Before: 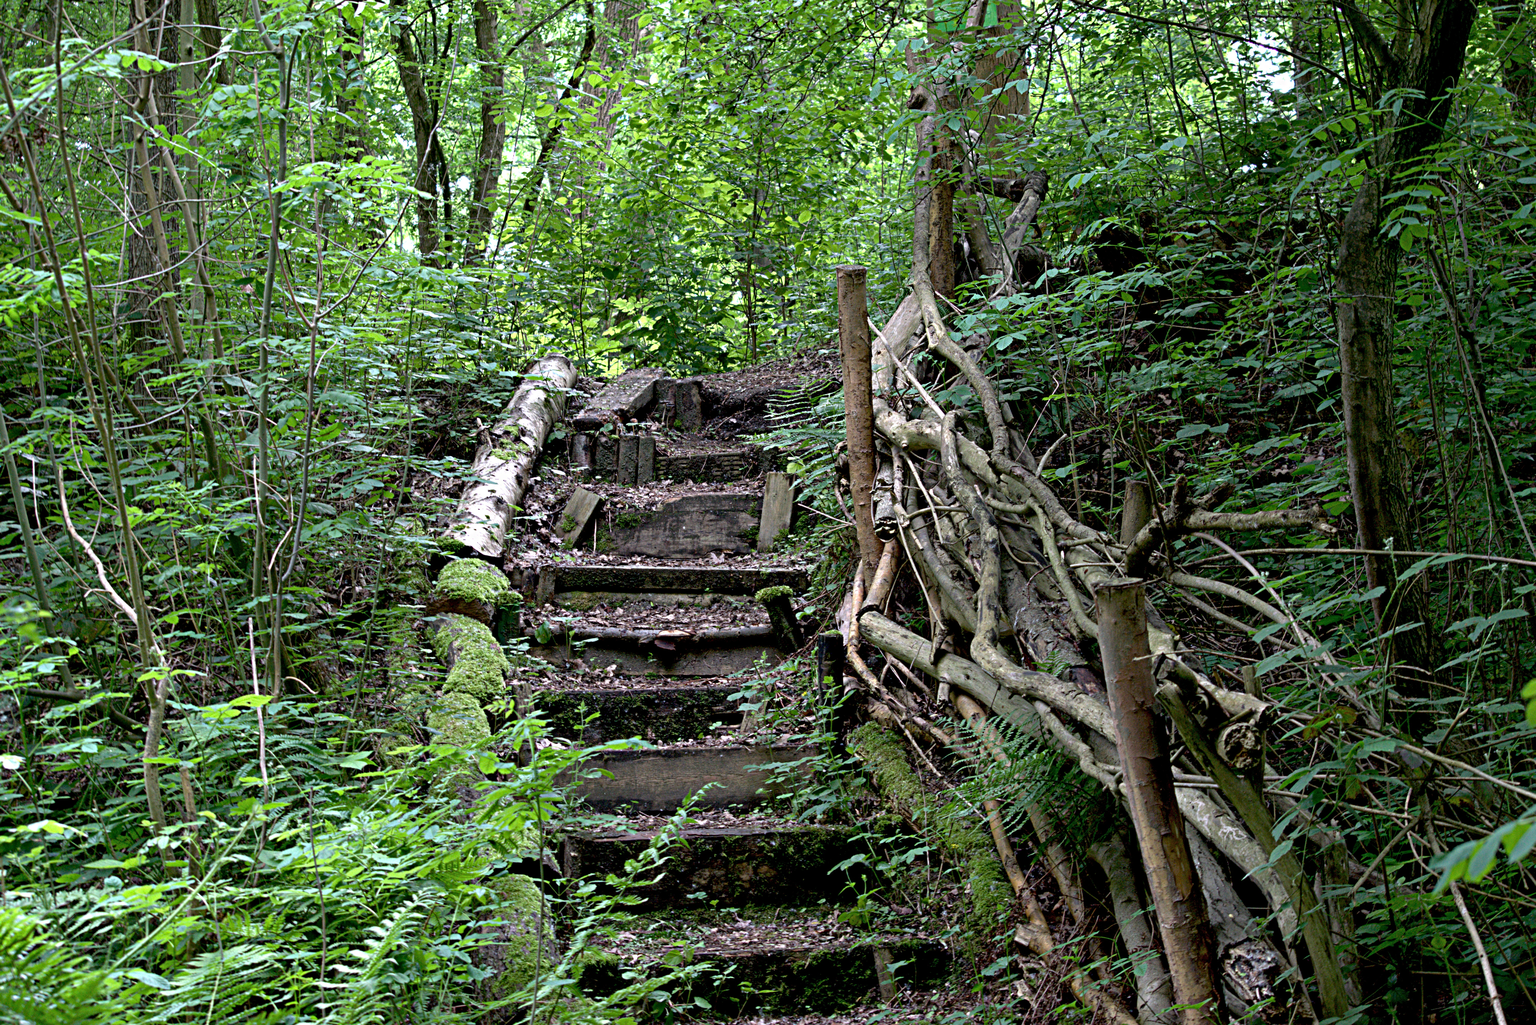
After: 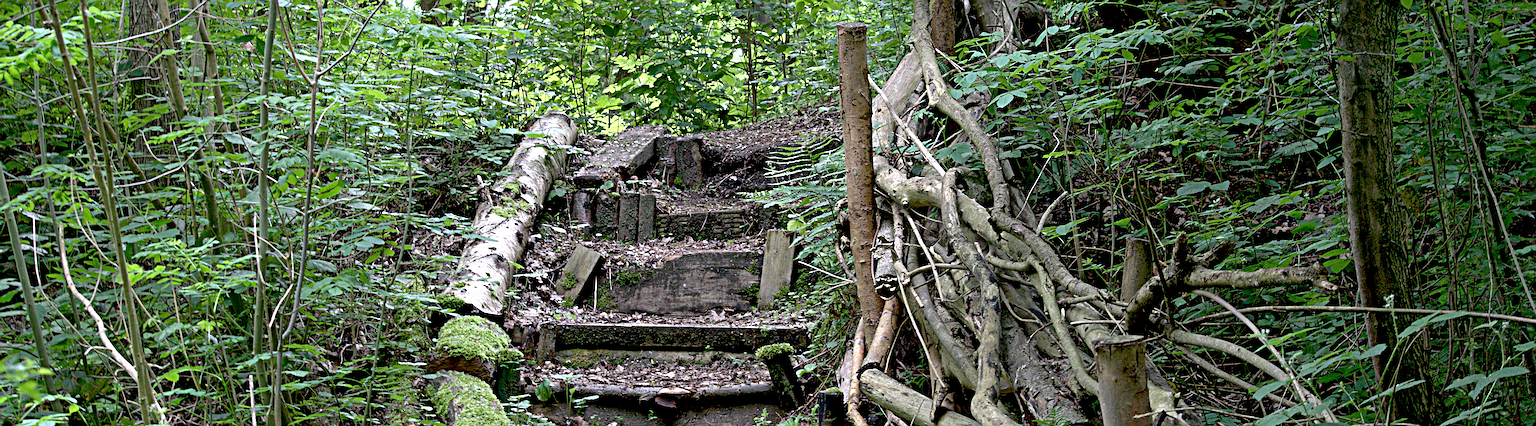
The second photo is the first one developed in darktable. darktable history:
sharpen: radius 2.62, amount 0.681
crop and rotate: top 23.711%, bottom 34.656%
